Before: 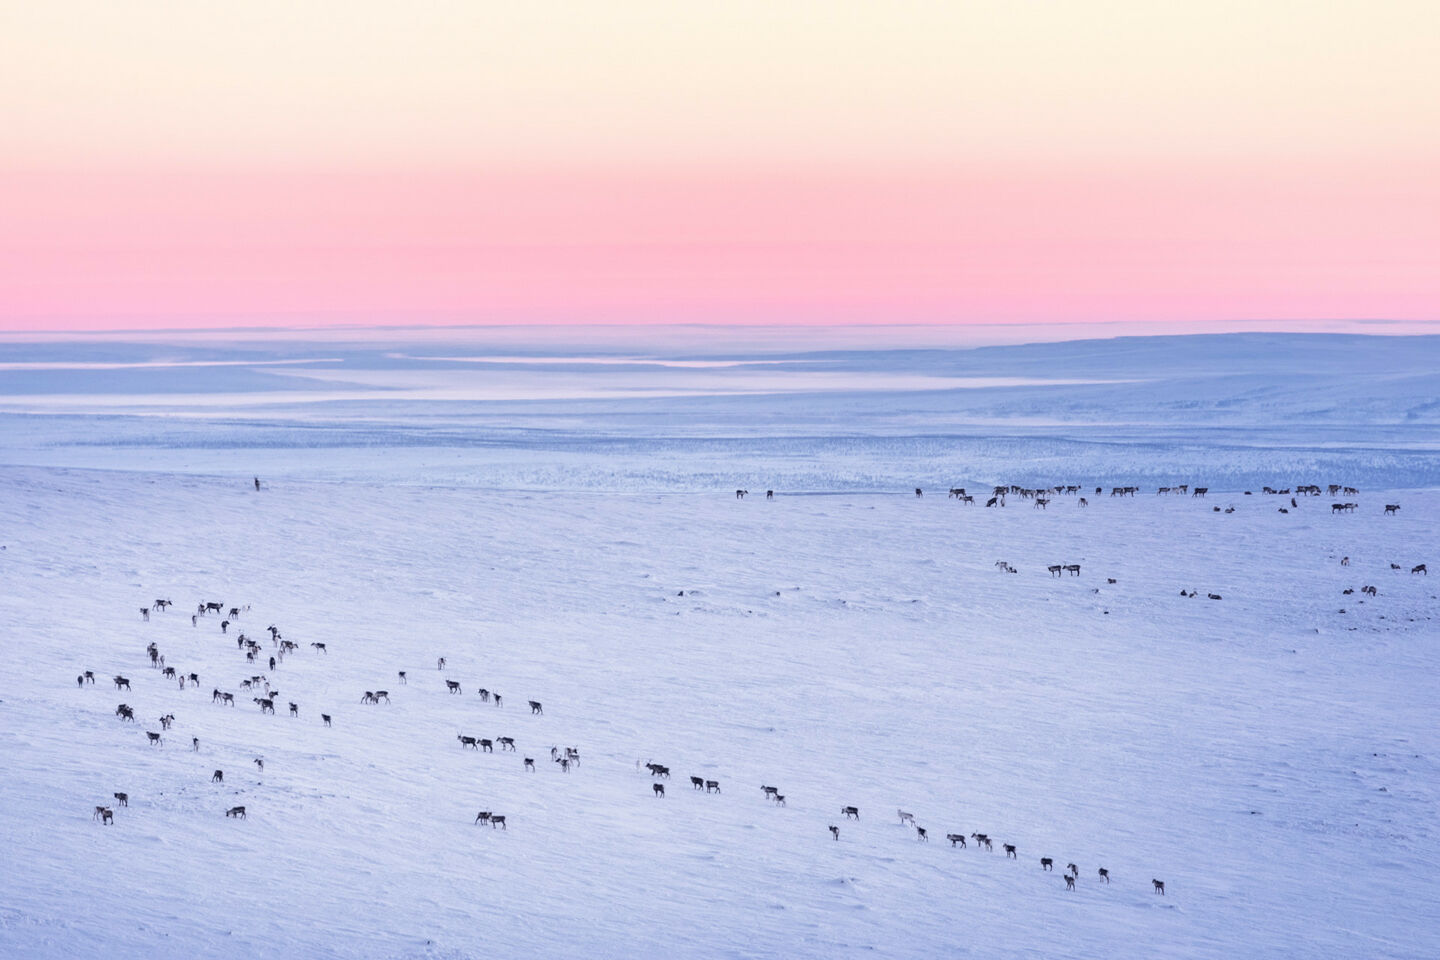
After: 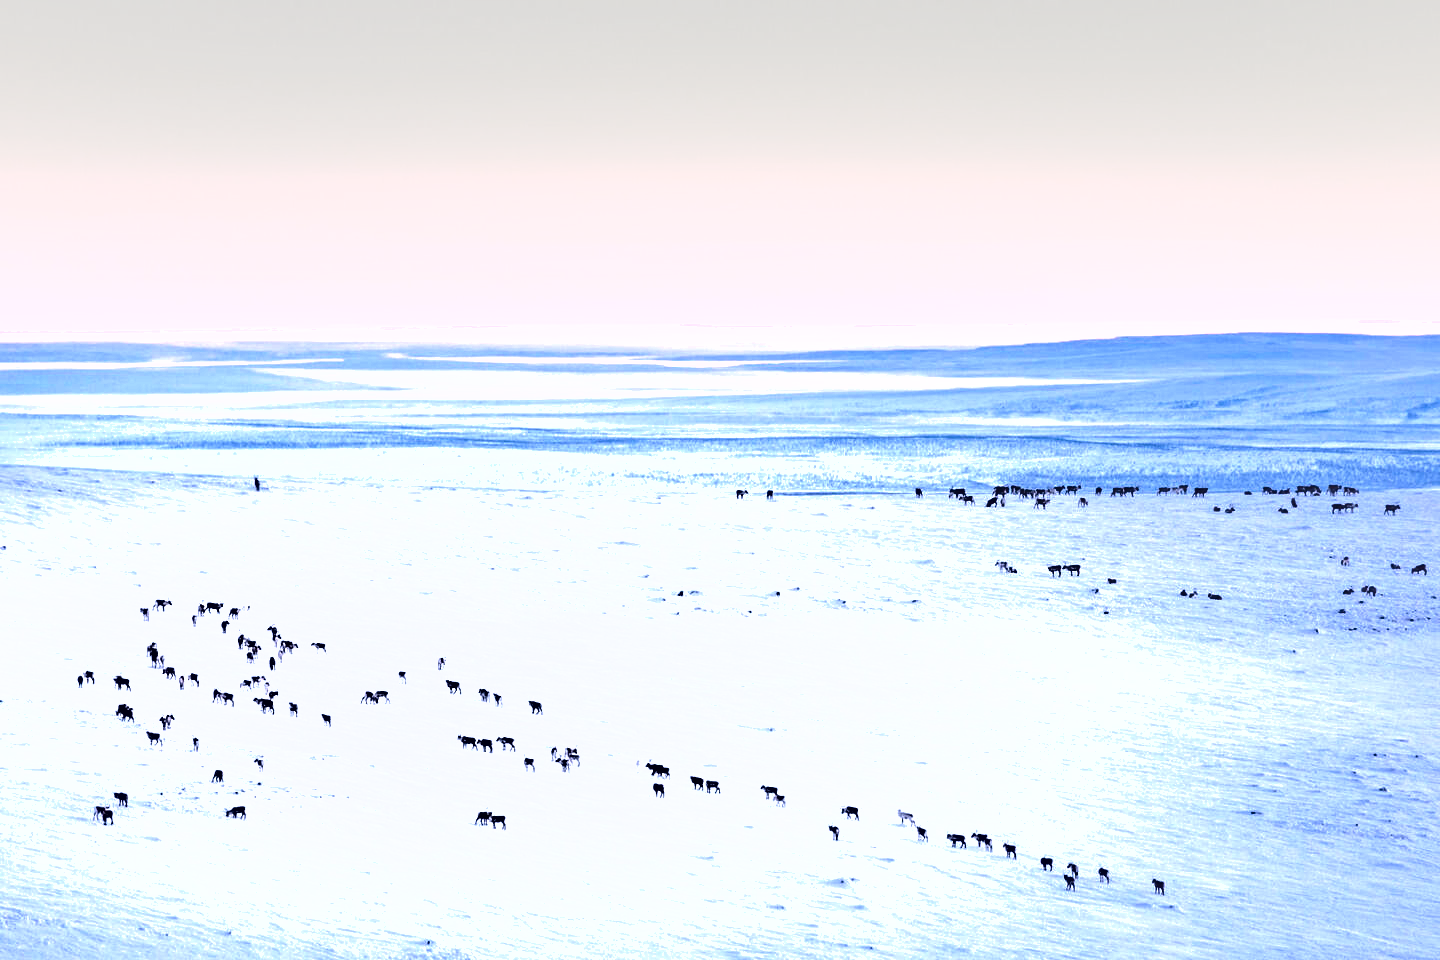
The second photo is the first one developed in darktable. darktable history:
exposure: black level correction 0, exposure 1 EV, compensate exposure bias true, compensate highlight preservation false
shadows and highlights: shadows 53, soften with gaussian
